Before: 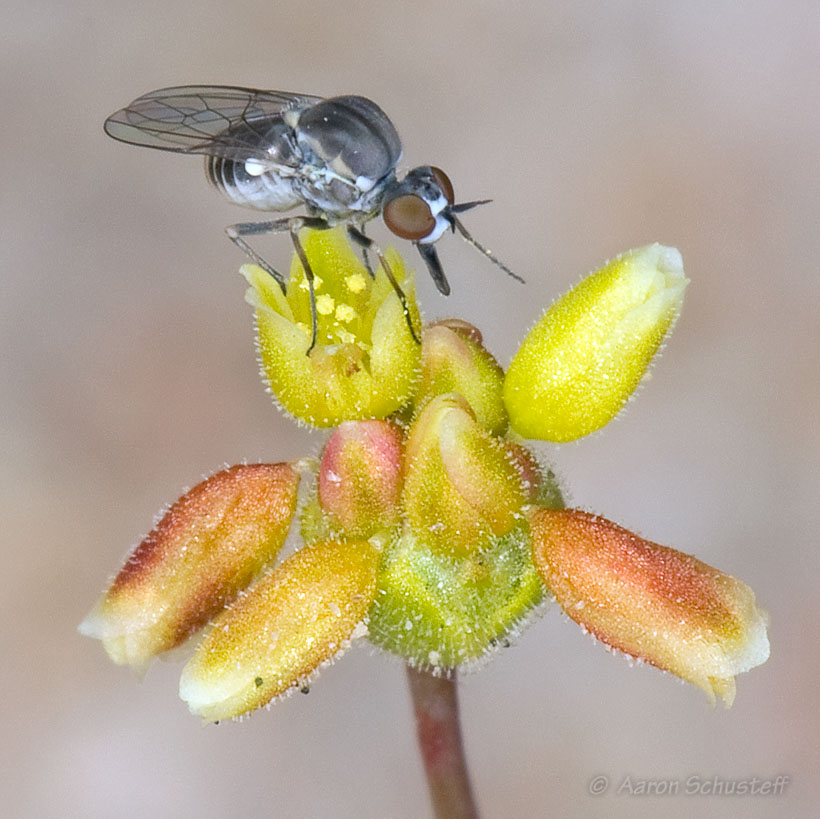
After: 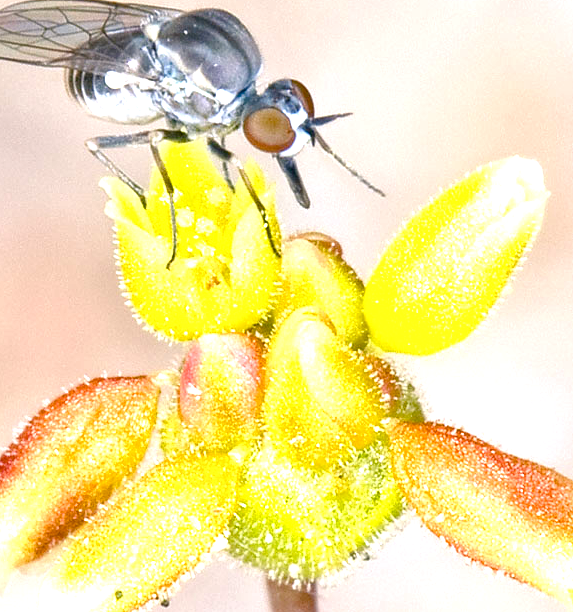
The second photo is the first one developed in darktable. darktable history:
contrast equalizer: y [[0.6 ×6], [0.55 ×6], [0 ×6], [0 ×6], [0 ×6]], mix 0.153
color balance rgb: highlights gain › chroma 1.351%, highlights gain › hue 56.24°, perceptual saturation grading › global saturation 43.95%, perceptual saturation grading › highlights -50.062%, perceptual saturation grading › shadows 30.925%, global vibrance 20%
crop and rotate: left 17.088%, top 10.673%, right 12.985%, bottom 14.543%
exposure: black level correction 0, exposure 1.2 EV, compensate highlight preservation false
local contrast: highlights 106%, shadows 101%, detail 119%, midtone range 0.2
